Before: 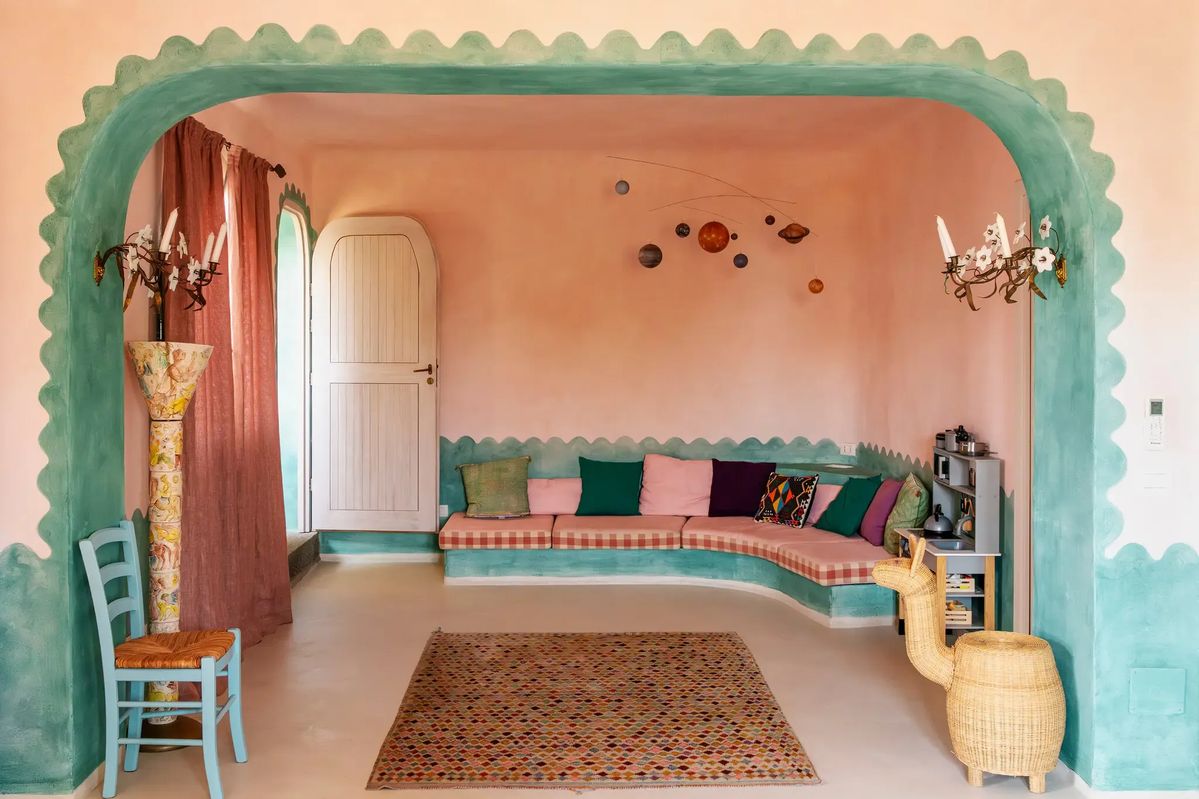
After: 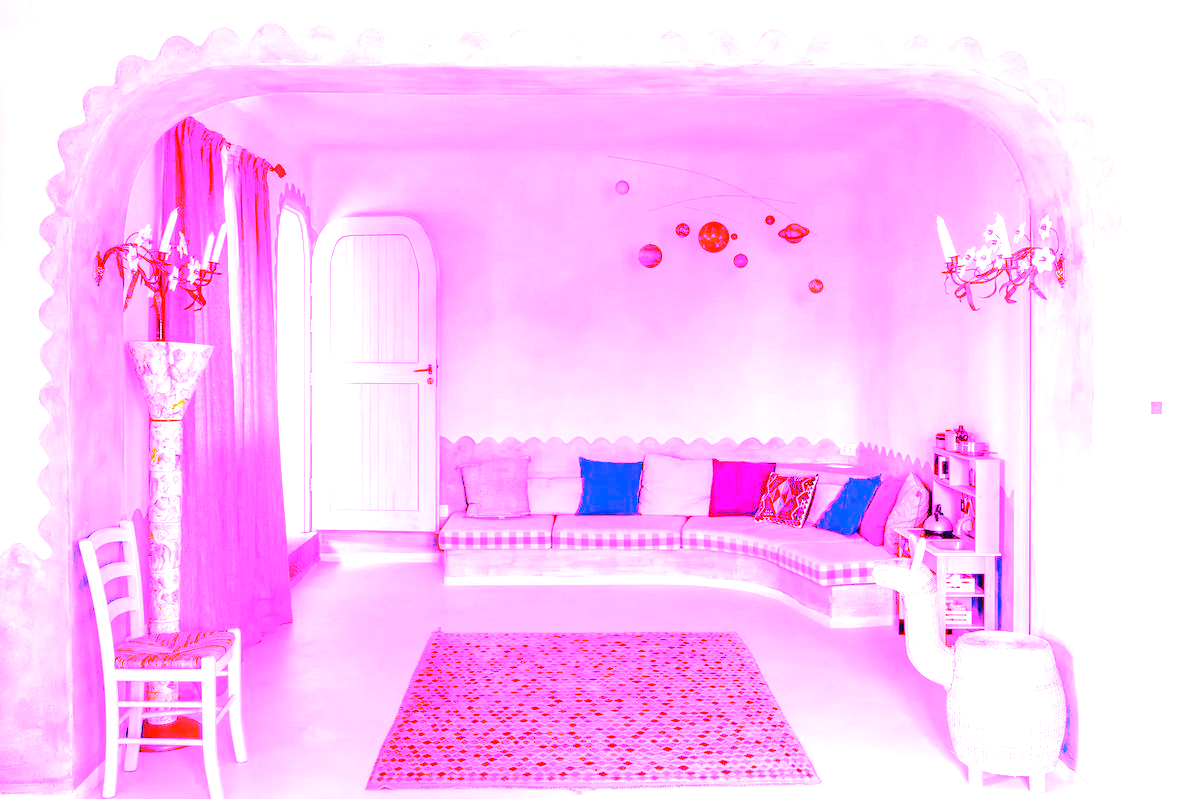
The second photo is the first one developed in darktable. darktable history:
white balance: red 8, blue 8
tone equalizer: on, module defaults
exposure: black level correction 0, exposure 1.1 EV, compensate exposure bias true, compensate highlight preservation false
